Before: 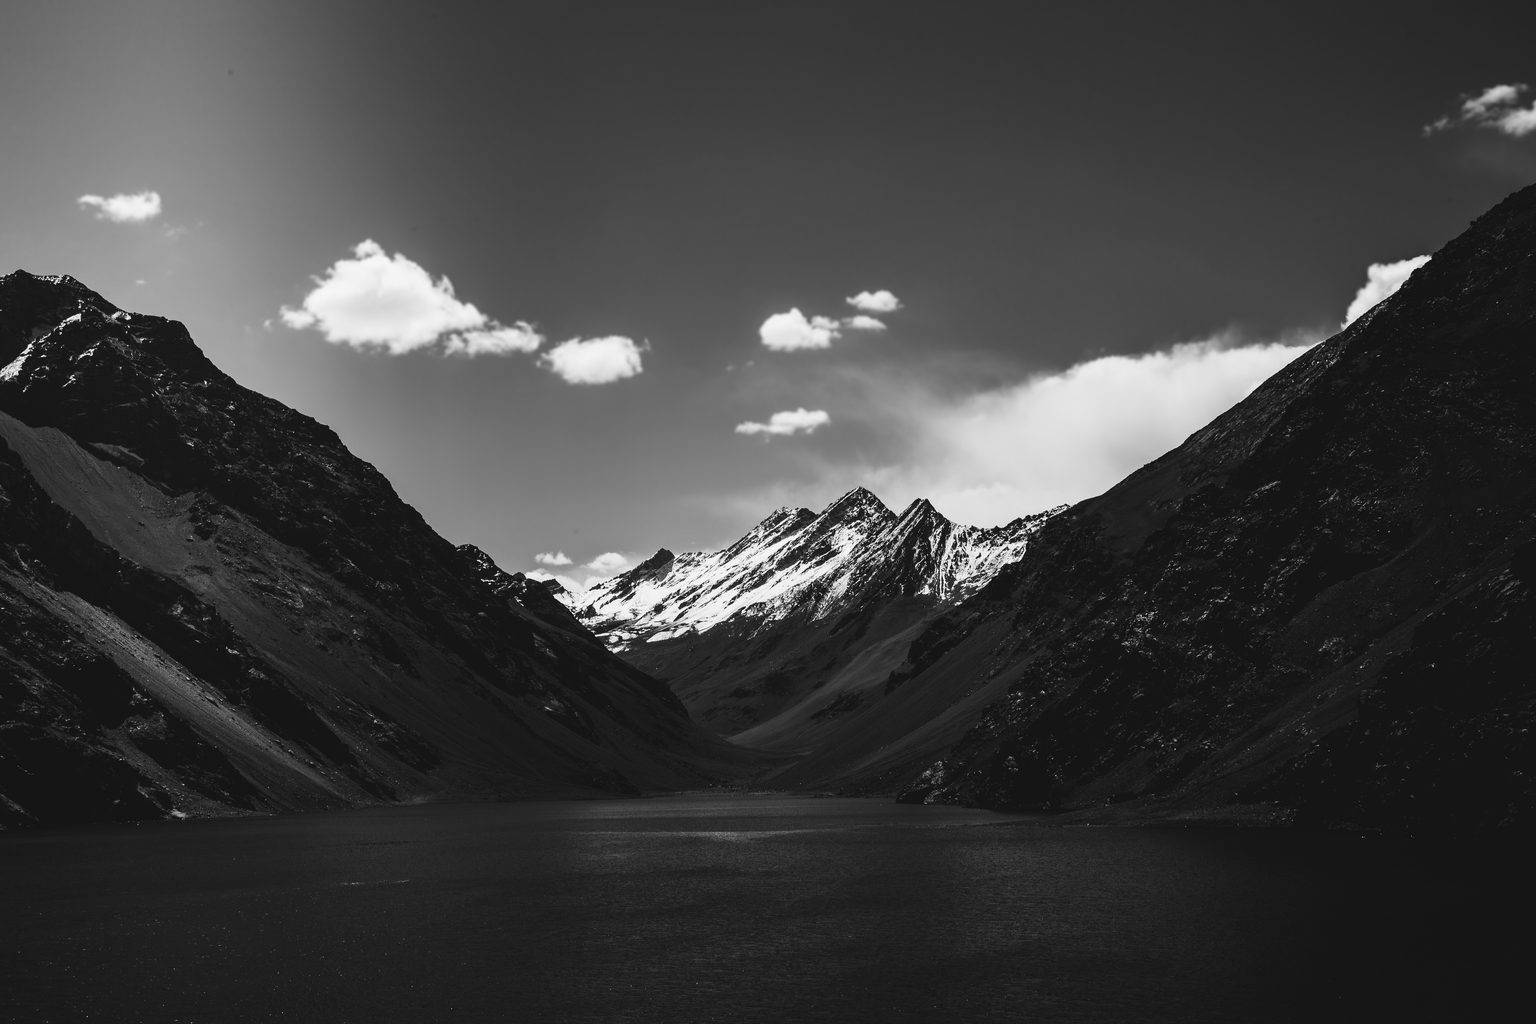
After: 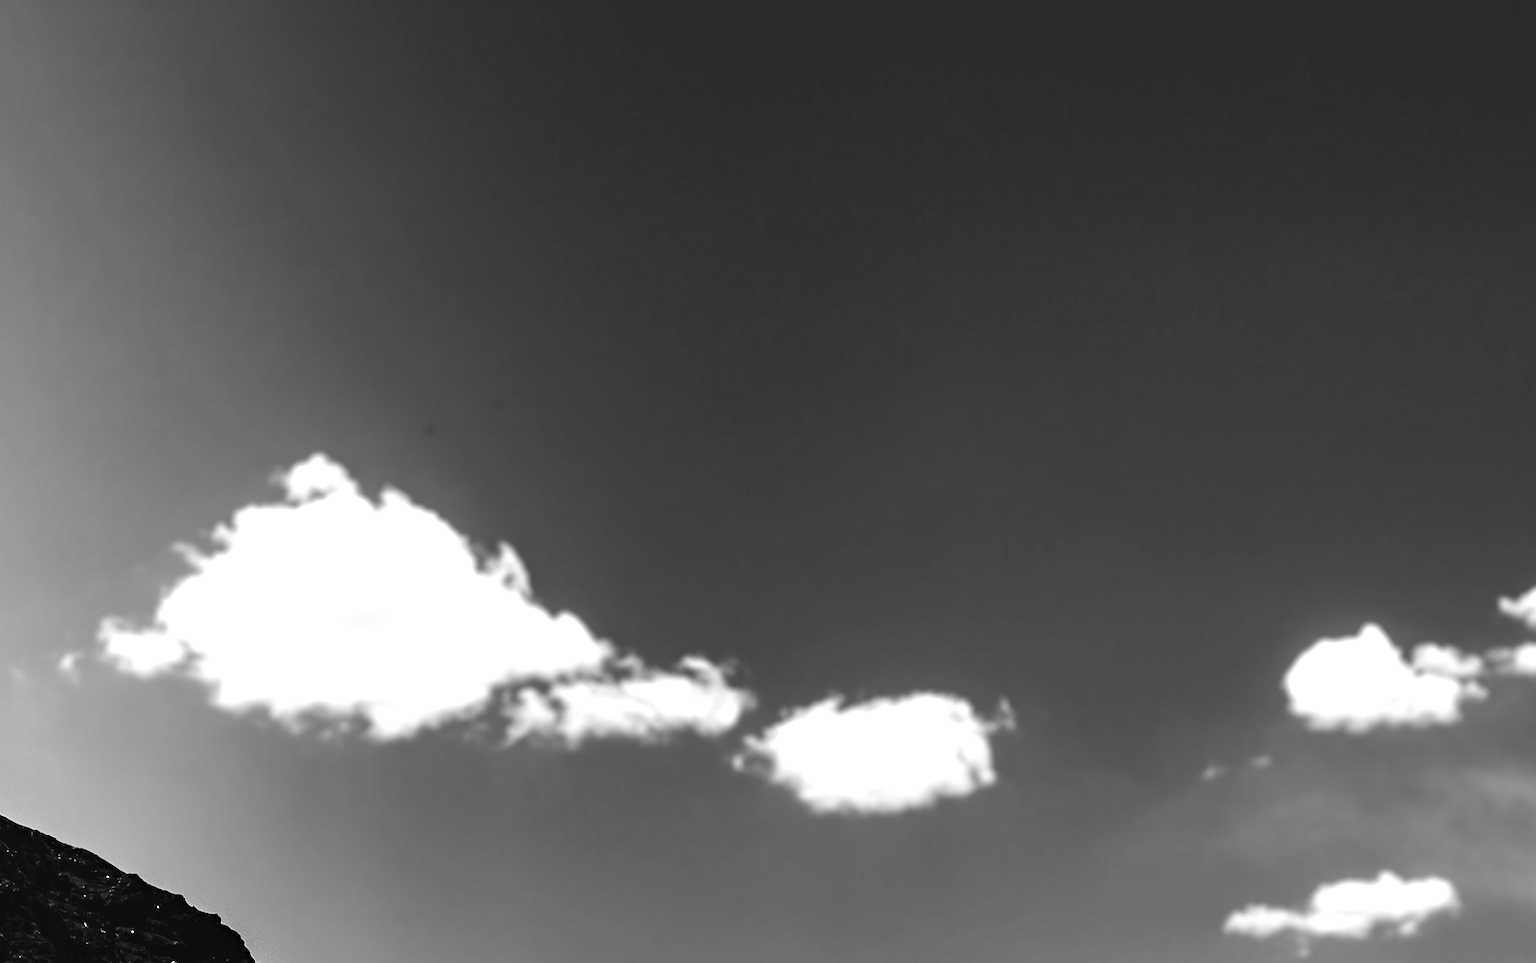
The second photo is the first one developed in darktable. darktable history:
tone equalizer: -8 EV -0.735 EV, -7 EV -0.675 EV, -6 EV -0.565 EV, -5 EV -0.398 EV, -3 EV 0.389 EV, -2 EV 0.6 EV, -1 EV 0.691 EV, +0 EV 0.725 EV, edges refinement/feathering 500, mask exposure compensation -1.57 EV, preserve details no
crop: left 15.635%, top 5.436%, right 43.898%, bottom 56.493%
haze removal: compatibility mode true, adaptive false
